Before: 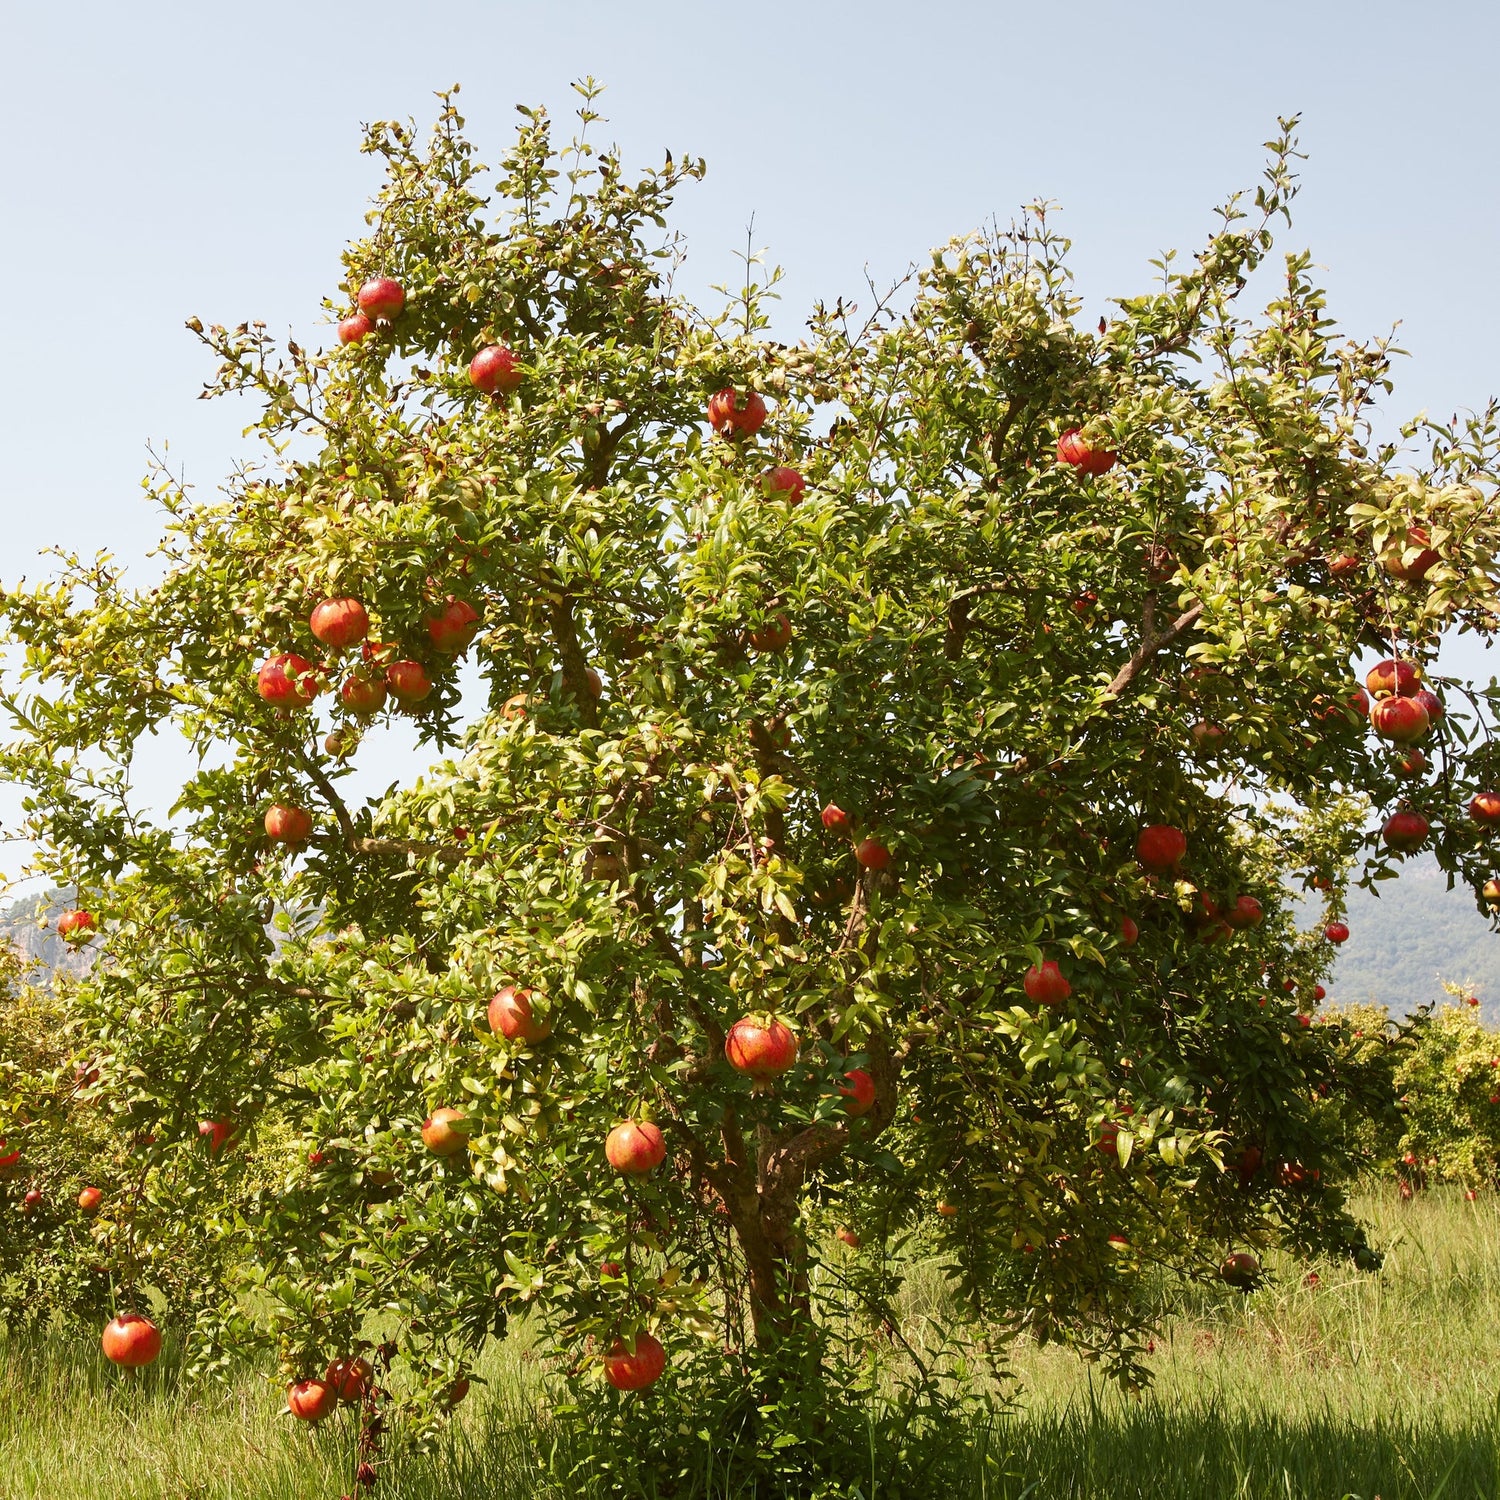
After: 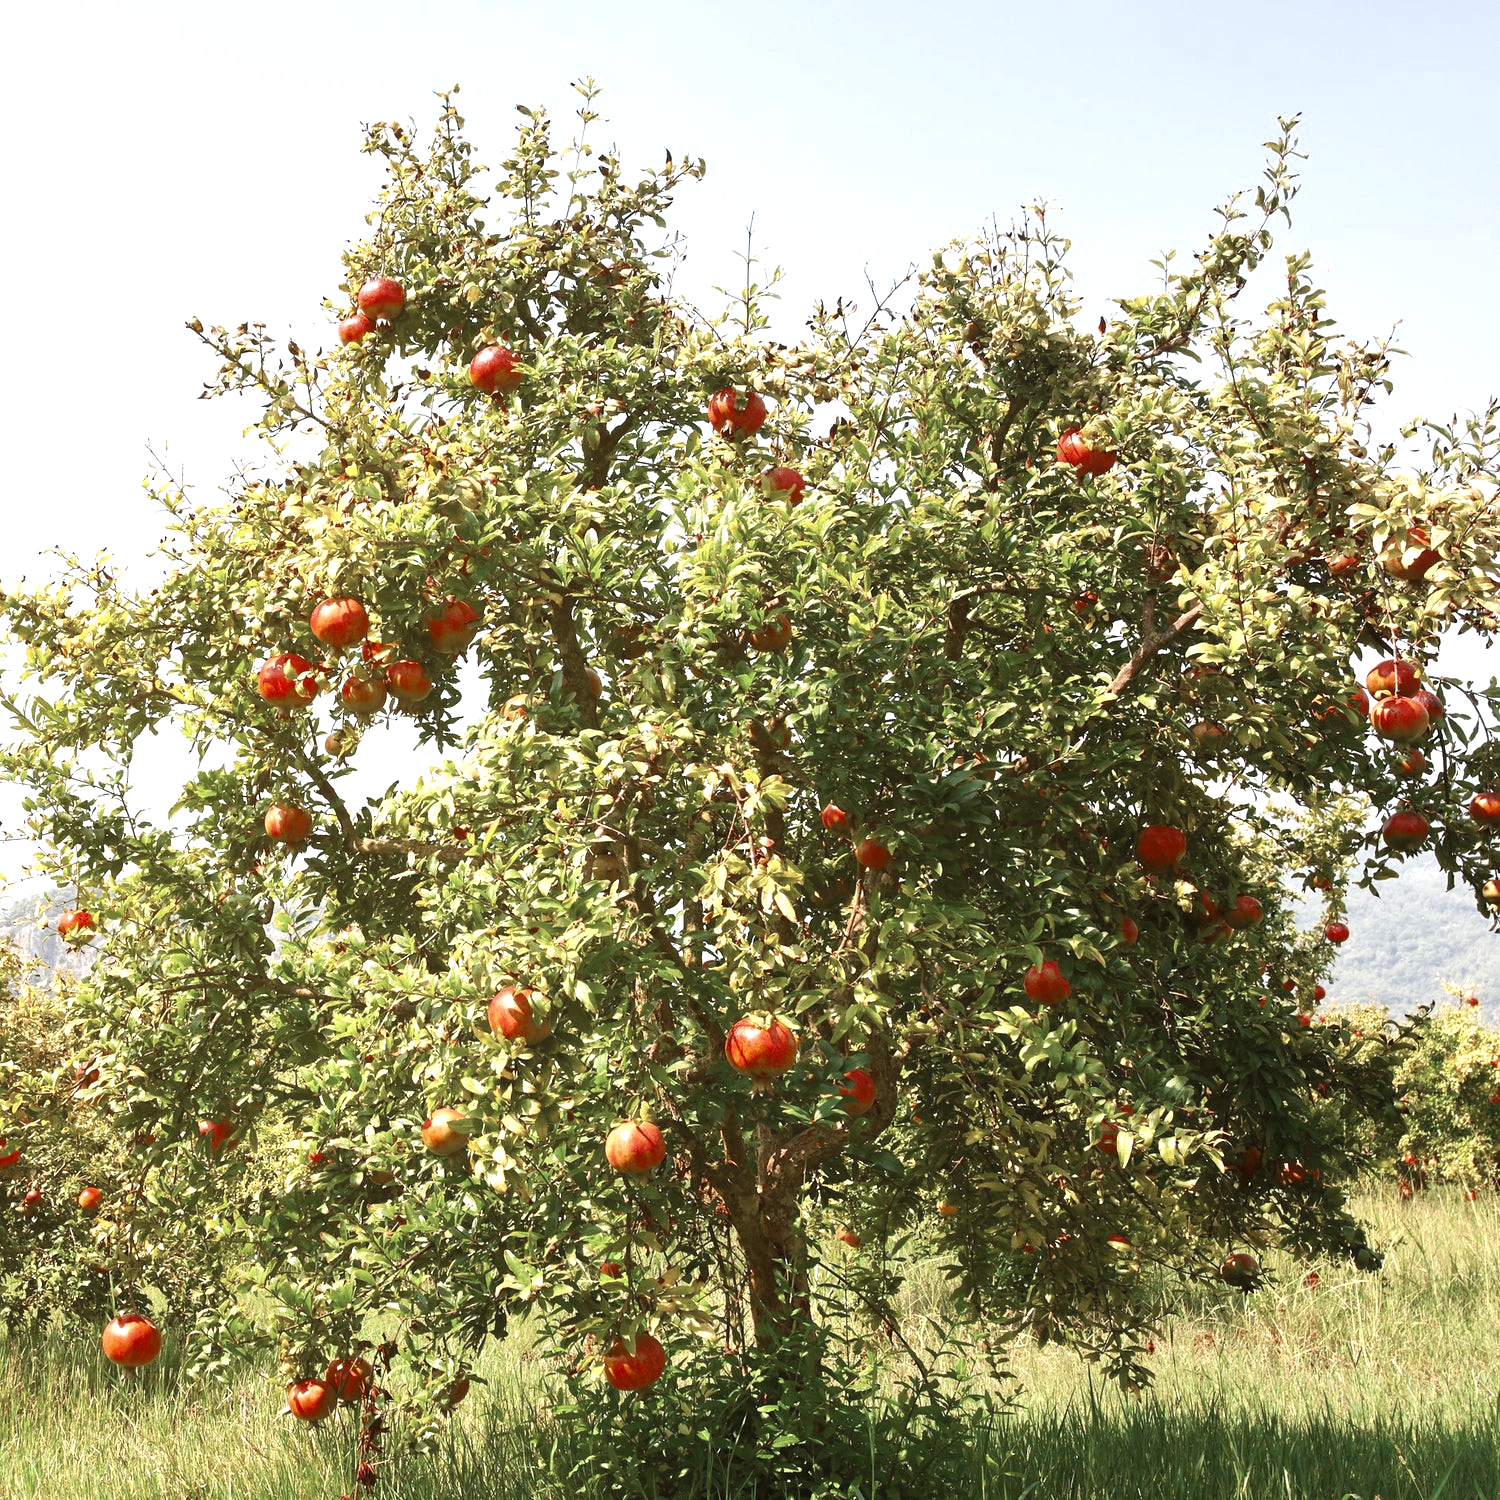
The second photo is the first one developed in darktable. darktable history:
color zones: curves: ch0 [(0, 0.5) (0.125, 0.4) (0.25, 0.5) (0.375, 0.4) (0.5, 0.4) (0.625, 0.35) (0.75, 0.35) (0.875, 0.5)]; ch1 [(0, 0.35) (0.125, 0.45) (0.25, 0.35) (0.375, 0.35) (0.5, 0.35) (0.625, 0.35) (0.75, 0.45) (0.875, 0.35)]; ch2 [(0, 0.6) (0.125, 0.5) (0.25, 0.5) (0.375, 0.6) (0.5, 0.6) (0.625, 0.5) (0.75, 0.5) (0.875, 0.5)]
exposure: black level correction 0, exposure 0.694 EV, compensate highlight preservation false
